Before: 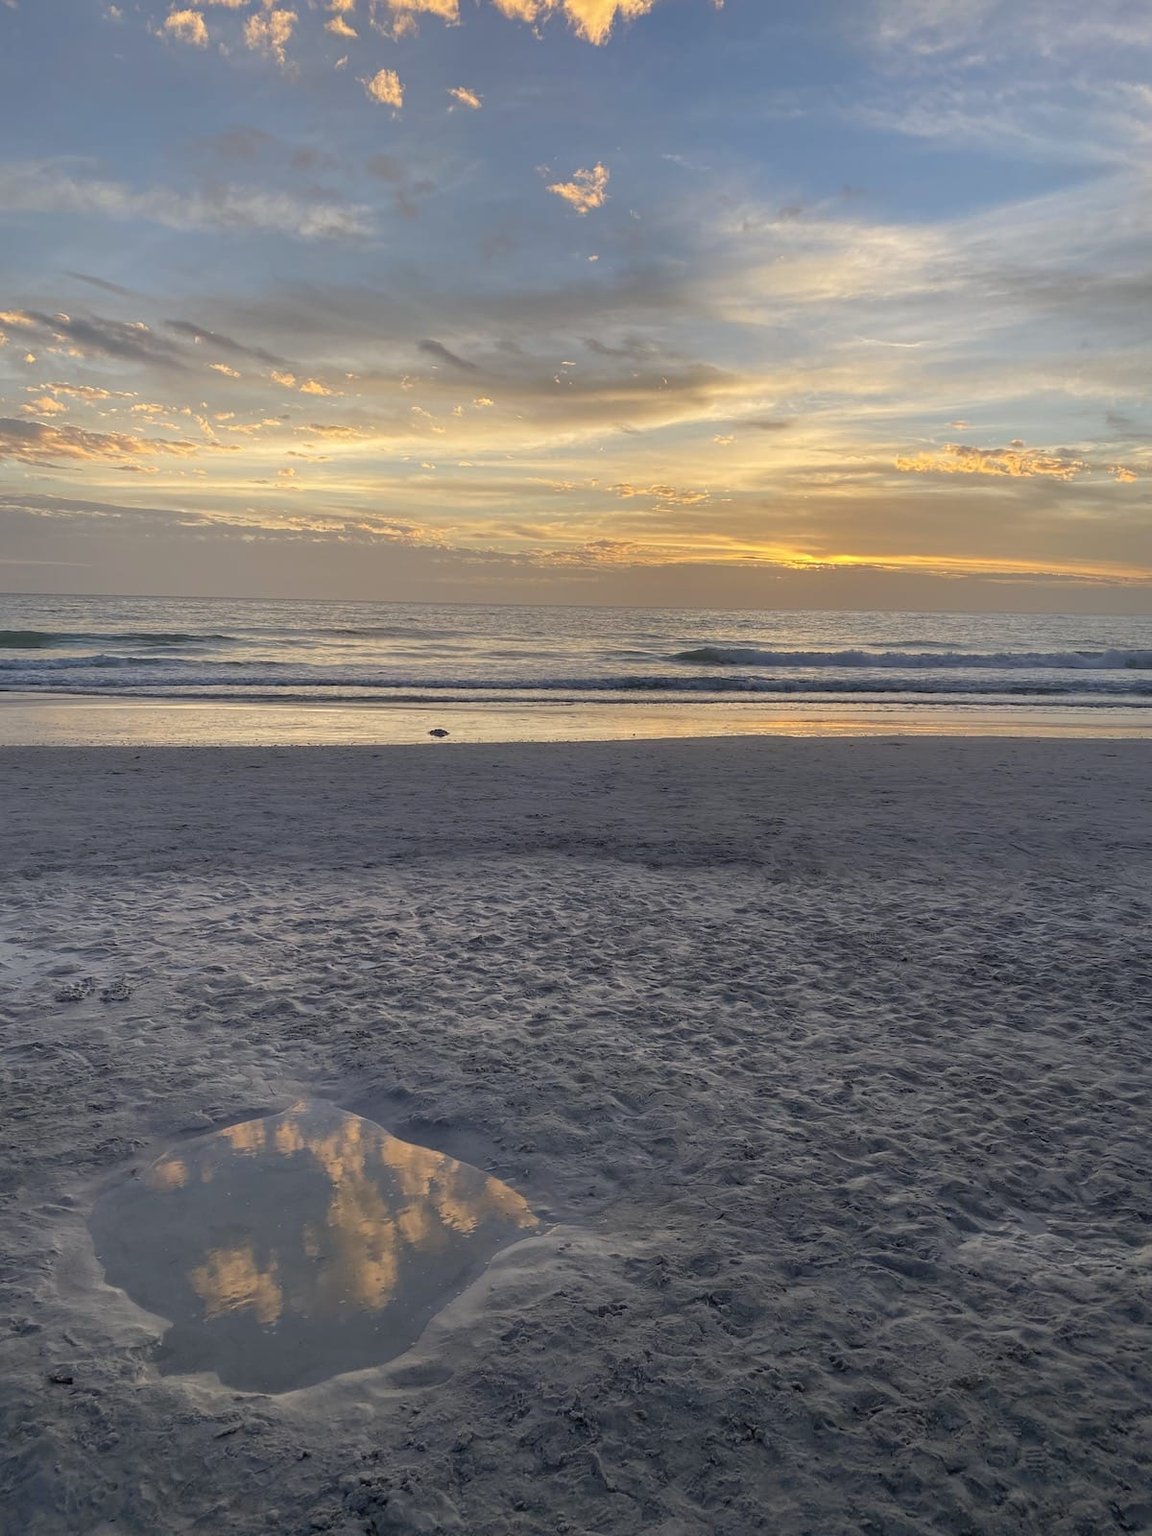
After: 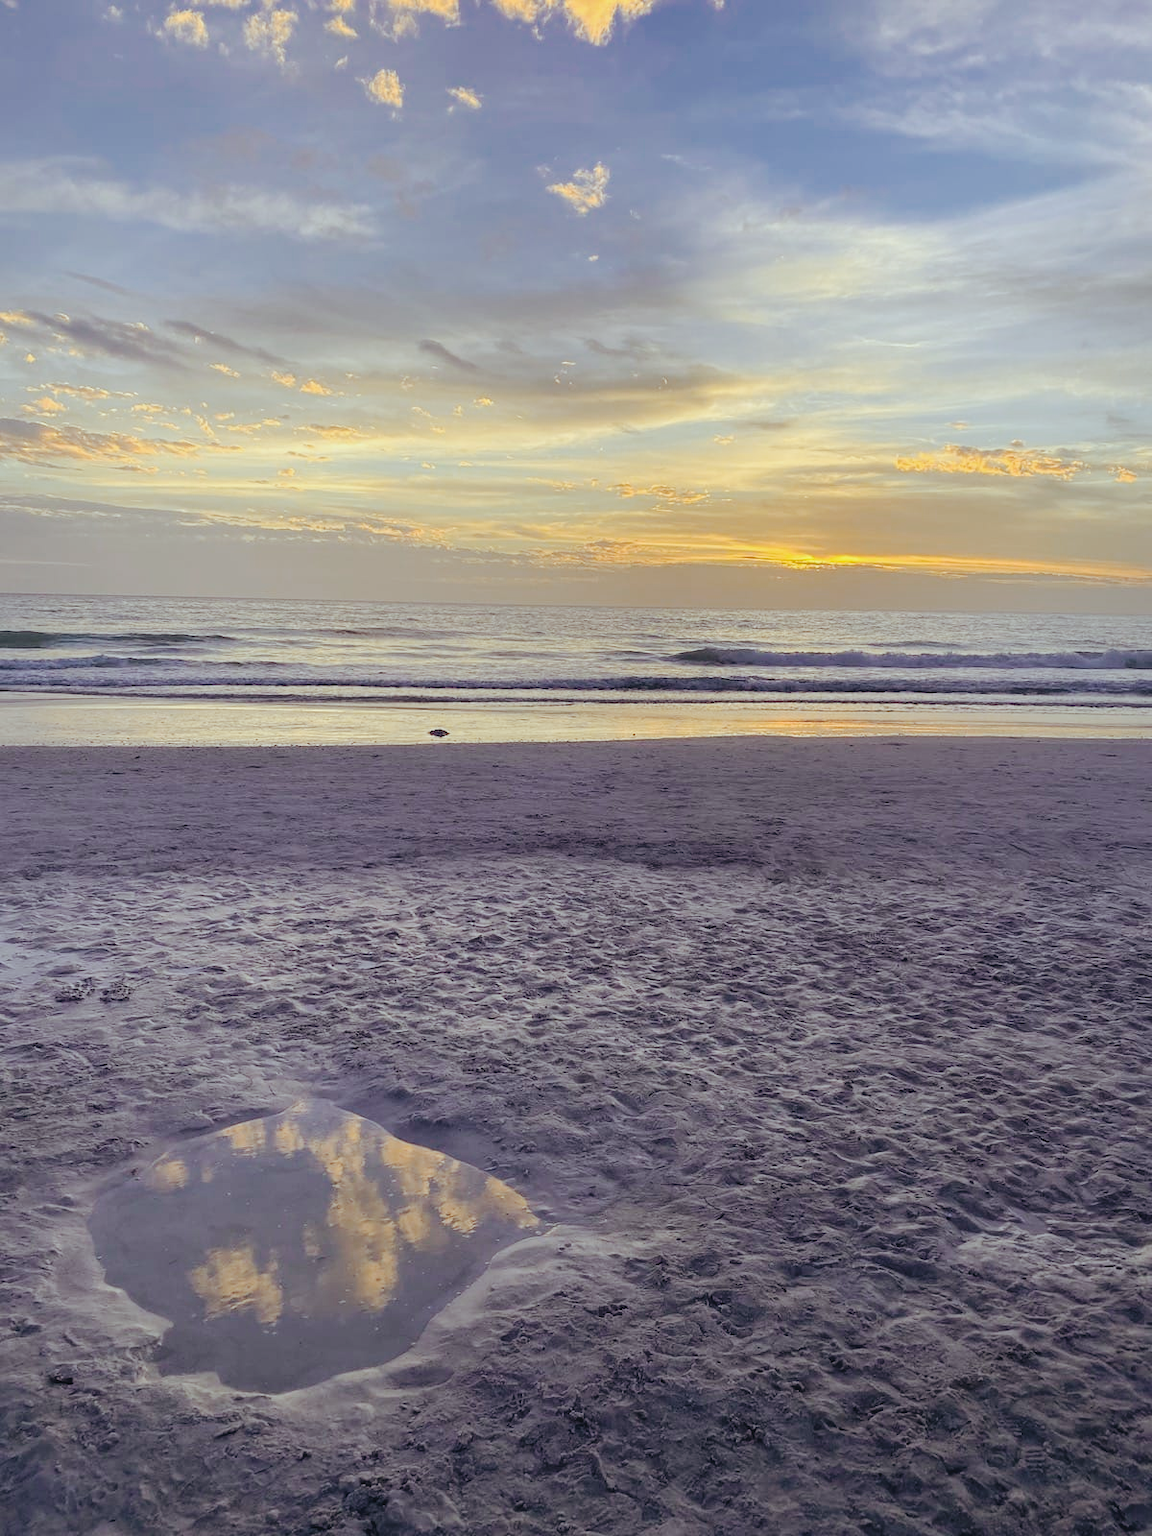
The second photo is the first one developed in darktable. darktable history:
tone curve: curves: ch0 [(0, 0) (0.003, 0.034) (0.011, 0.038) (0.025, 0.046) (0.044, 0.054) (0.069, 0.06) (0.1, 0.079) (0.136, 0.114) (0.177, 0.151) (0.224, 0.213) (0.277, 0.293) (0.335, 0.385) (0.399, 0.482) (0.468, 0.578) (0.543, 0.655) (0.623, 0.724) (0.709, 0.786) (0.801, 0.854) (0.898, 0.922) (1, 1)], preserve colors none
color look up table: target L [95.95, 89.26, 89.39, 82.88, 81.69, 75.37, 75.76, 69.85, 65.47, 61.41, 61.46, 47.37, 44.79, 45.73, 26.12, 200.46, 81.7, 80.4, 67.67, 65.89, 52.44, 46.42, 49.25, 42.3, 37.33, 32.79, 29.81, 27.45, 0.786, 88.3, 81.7, 59.23, 64.61, 58.58, 50.75, 57.81, 41.01, 44.34, 40.78, 35.34, 32.15, 23.02, 13.19, 88.38, 70.18, 50.59, 47.96, 40.19, 30.84], target a [-10.9, -27.11, -32.42, -59.97, -45.78, -8.24, -12.19, -68.91, -67.45, -45.05, -5.355, -20.53, -35.79, -18.99, -20.68, 0, -5.561, 9.093, 31.59, 39.3, 0.326, 61.01, 21.28, 29.89, 38.39, 43.2, 5.783, 4.109, -0.581, 14.72, -0.723, 42.22, 72.26, 68.12, 13.31, 30.24, 36.04, 69.09, 45.28, 41.9, 48.14, 15.79, 27.18, -35.18, -21.2, -18.91, -3.882, -15.94, -3.335], target b [8.416, 24.84, 65.24, 6.673, -7.635, 62.63, 37.91, 37.49, 49.29, 17.79, 6.387, 36.46, 26.03, 11.49, 14.77, 0, 83.57, 3.105, 55.36, 28.43, 24.73, 22.76, 2.852, 34.35, 6.307, 25.2, 7.493, 25.16, -8.353, -15.19, -14.83, -8.185, -52.23, -30.86, -70.48, -24.86, -54.81, -42.33, -80.37, -11.84, -55.68, -39.27, -23.66, -16.68, -35.88, -35.76, -36.6, -11.02, -19.06], num patches 49
